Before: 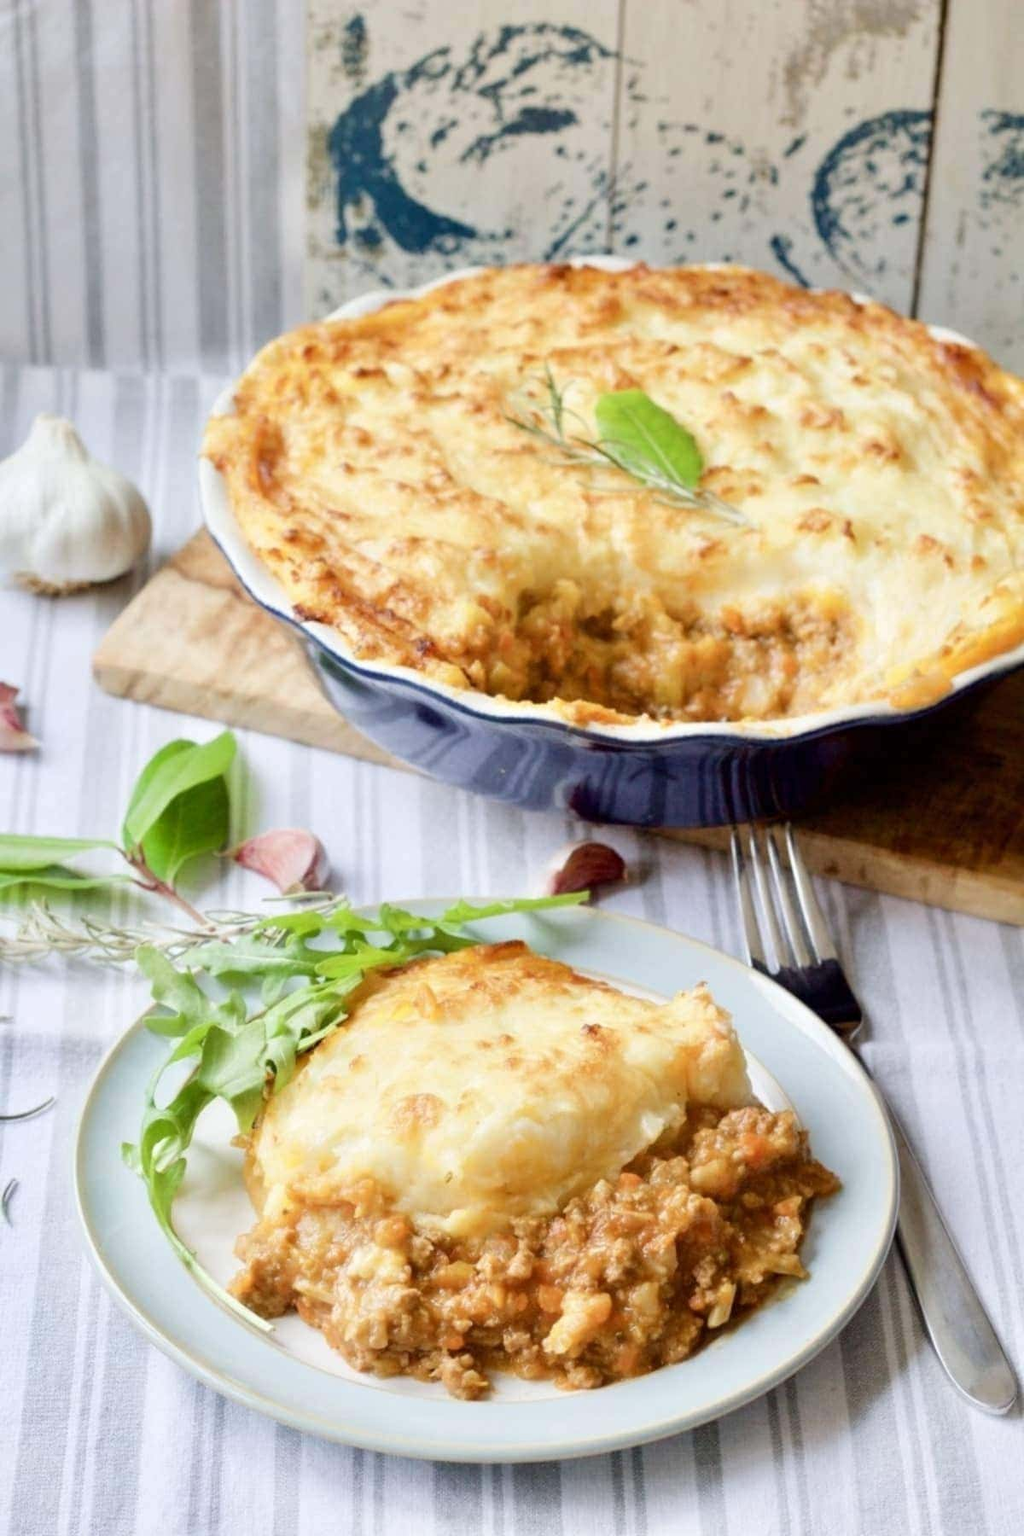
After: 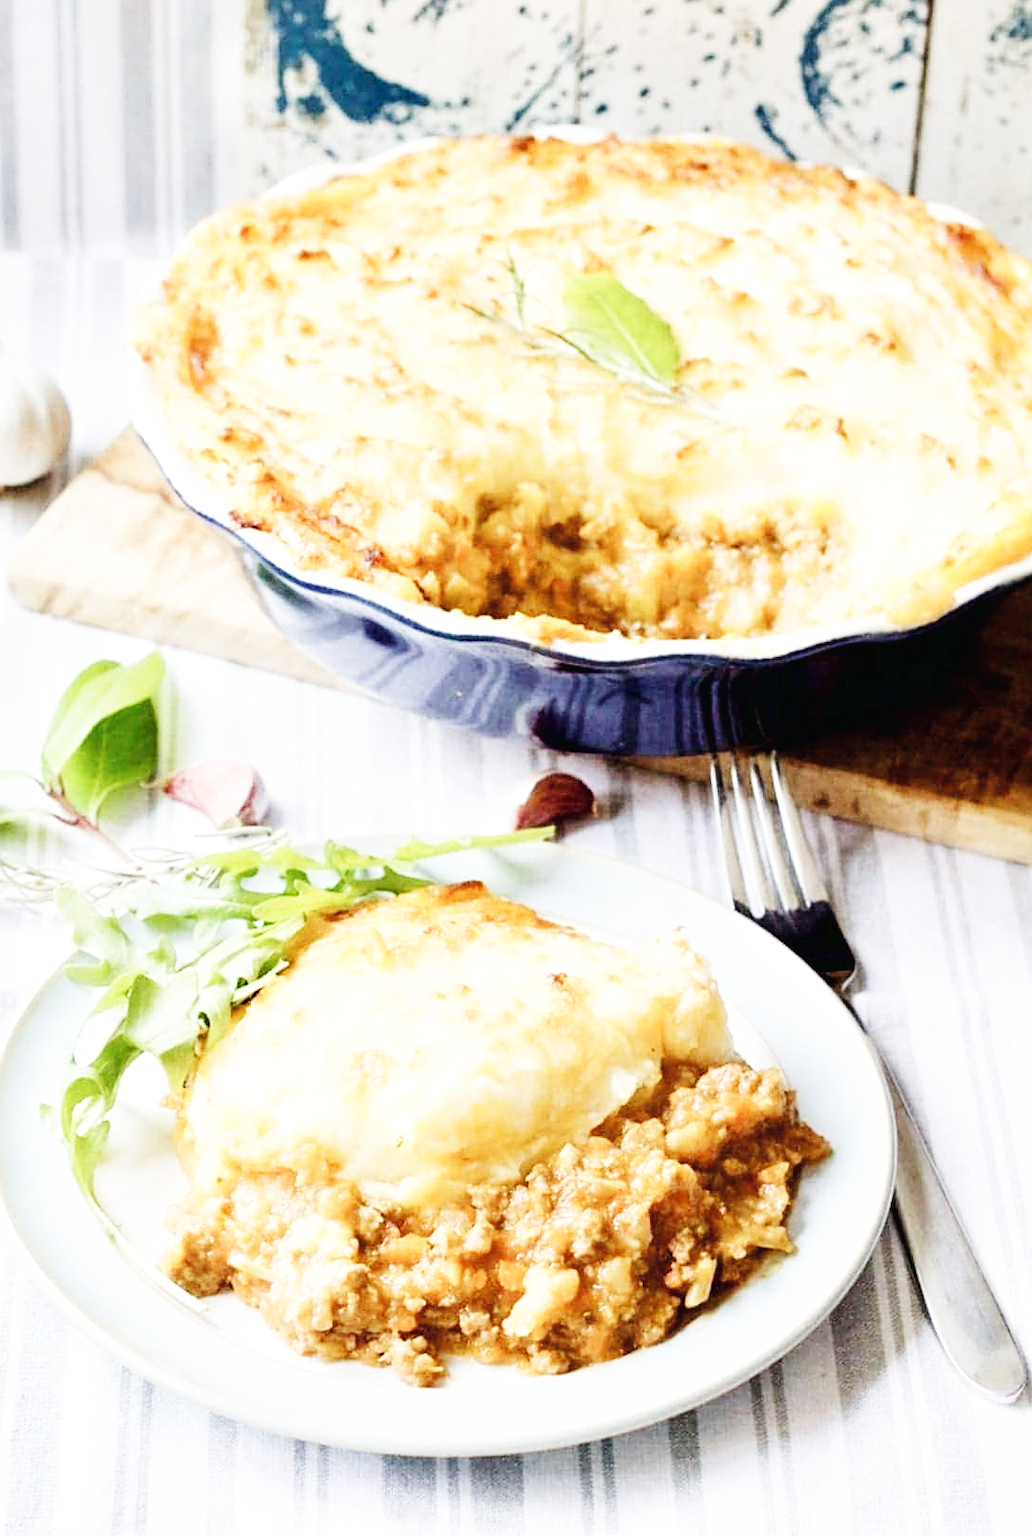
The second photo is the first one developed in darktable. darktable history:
base curve: curves: ch0 [(0, 0.003) (0.001, 0.002) (0.006, 0.004) (0.02, 0.022) (0.048, 0.086) (0.094, 0.234) (0.162, 0.431) (0.258, 0.629) (0.385, 0.8) (0.548, 0.918) (0.751, 0.988) (1, 1)], preserve colors none
sharpen: on, module defaults
crop and rotate: left 8.435%, top 9.248%
color correction: highlights b* 0.069, saturation 0.795
